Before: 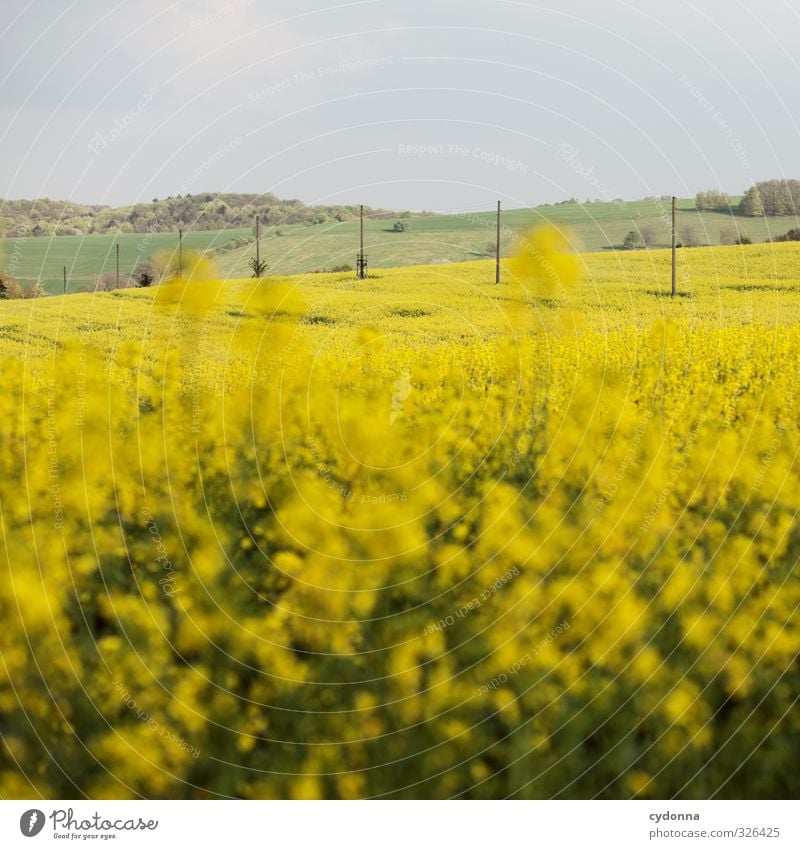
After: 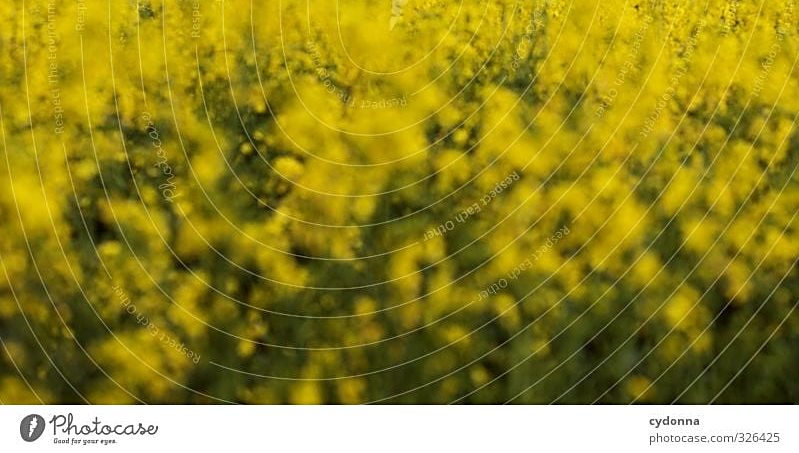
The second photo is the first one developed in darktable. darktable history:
sharpen: on, module defaults
crop and rotate: top 46.595%, right 0.109%
